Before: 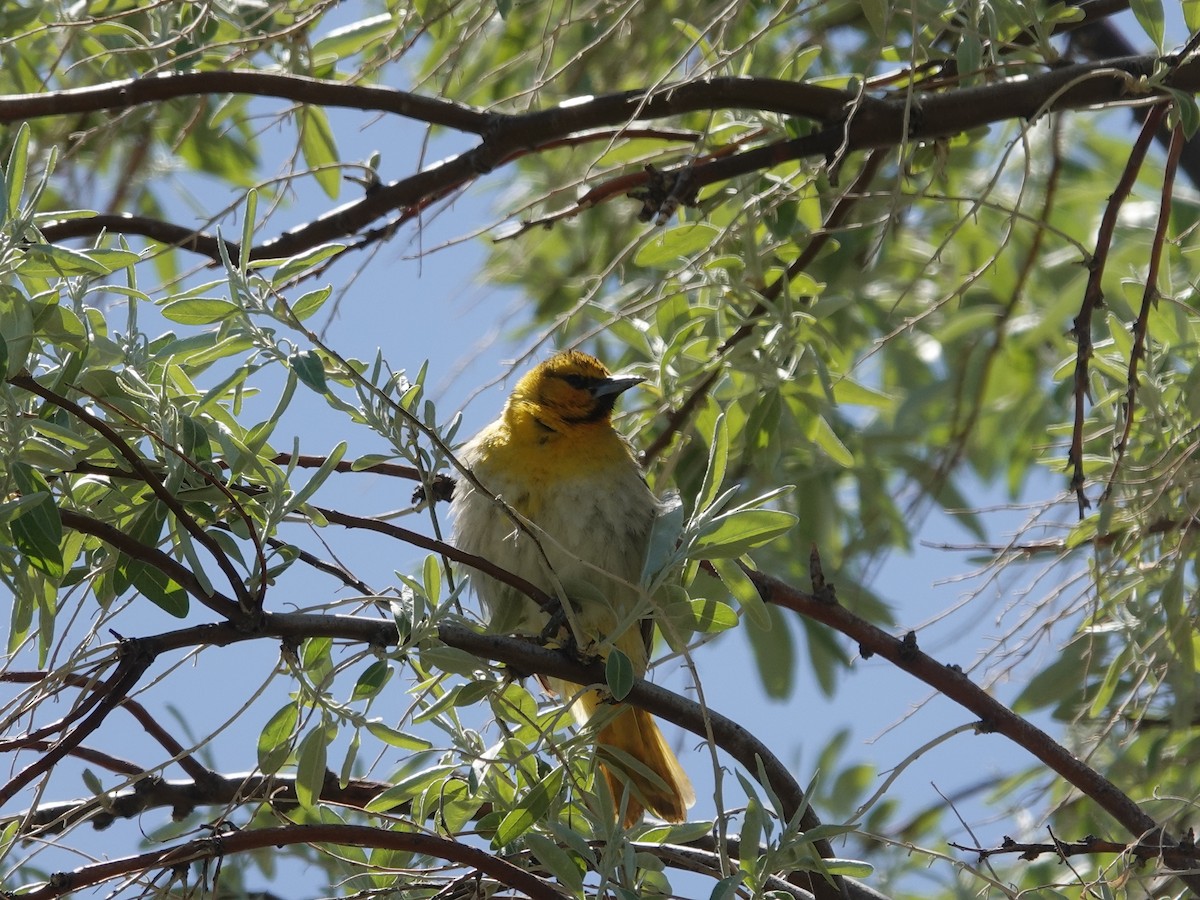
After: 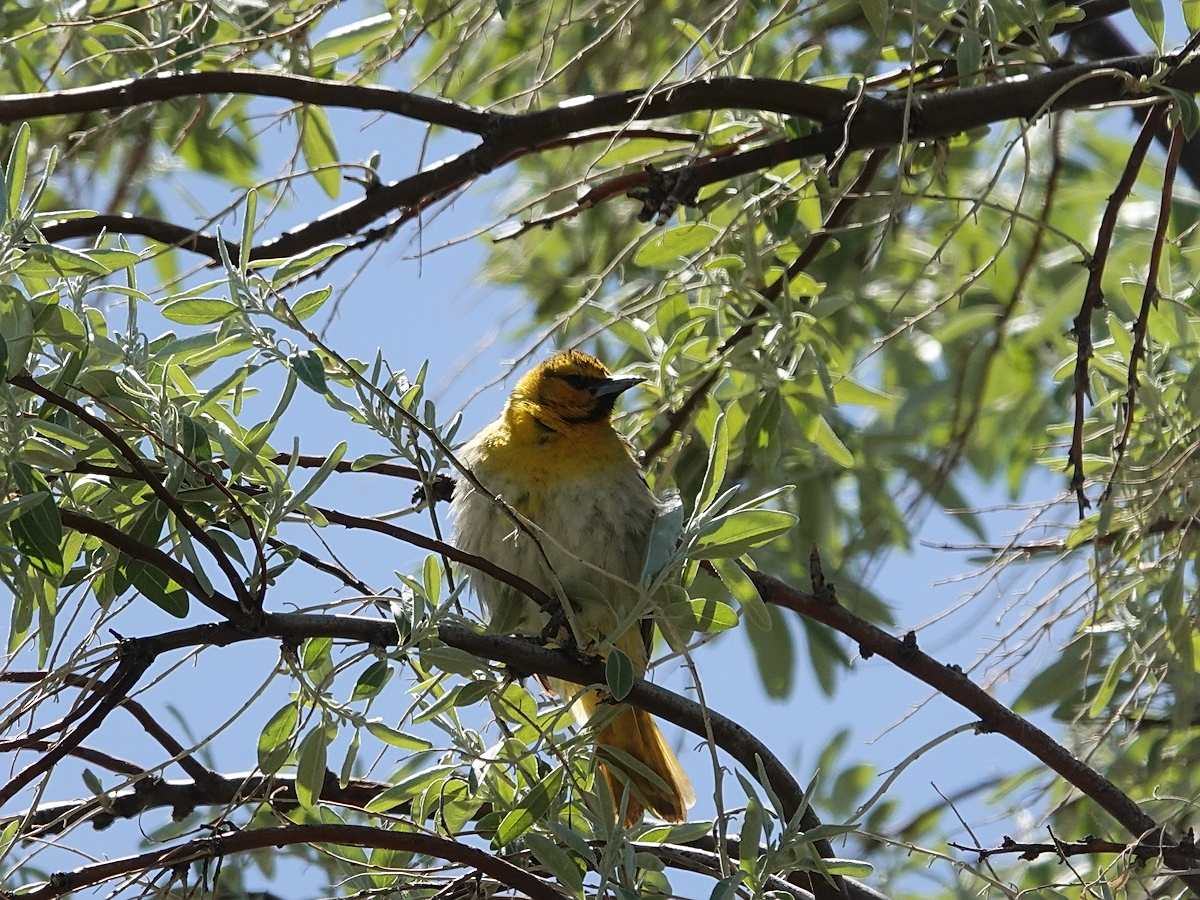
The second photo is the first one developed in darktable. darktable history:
tone curve: curves: ch0 [(0, 0.01) (0.037, 0.032) (0.131, 0.108) (0.275, 0.258) (0.483, 0.512) (0.61, 0.661) (0.696, 0.742) (0.792, 0.834) (0.911, 0.936) (0.997, 0.995)]; ch1 [(0, 0) (0.308, 0.29) (0.425, 0.411) (0.503, 0.502) (0.529, 0.543) (0.683, 0.706) (0.746, 0.77) (1, 1)]; ch2 [(0, 0) (0.225, 0.214) (0.334, 0.339) (0.401, 0.415) (0.485, 0.487) (0.502, 0.502) (0.525, 0.523) (0.545, 0.552) (0.587, 0.61) (0.636, 0.654) (0.711, 0.729) (0.845, 0.855) (0.998, 0.977)], color space Lab, linked channels, preserve colors none
sharpen: on, module defaults
